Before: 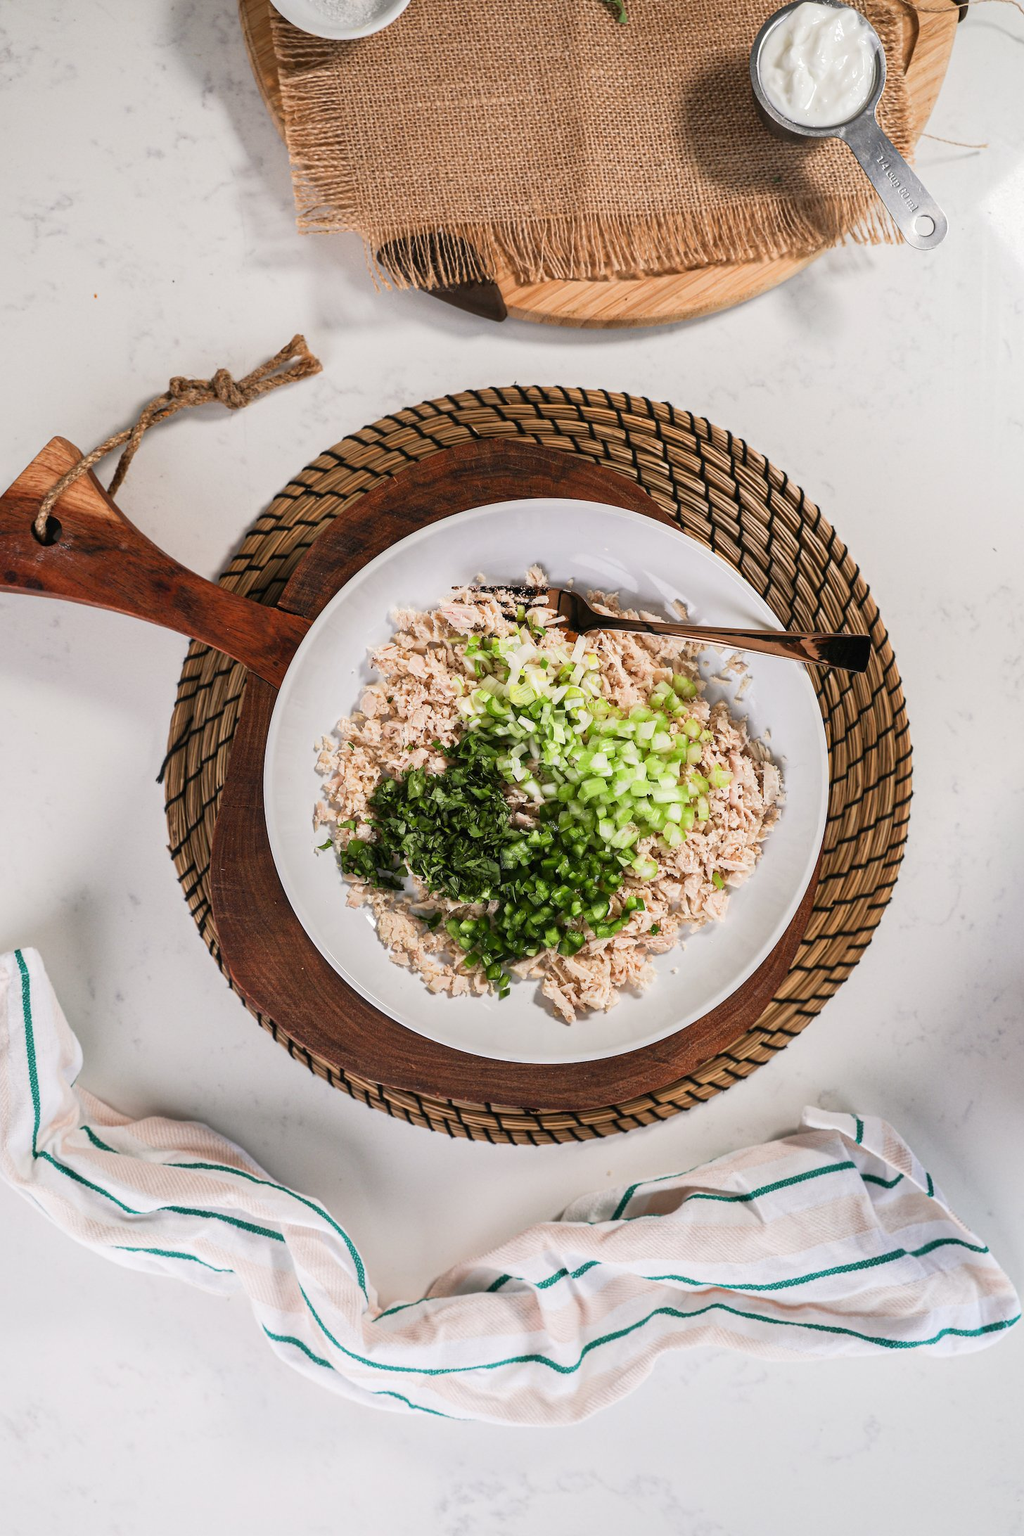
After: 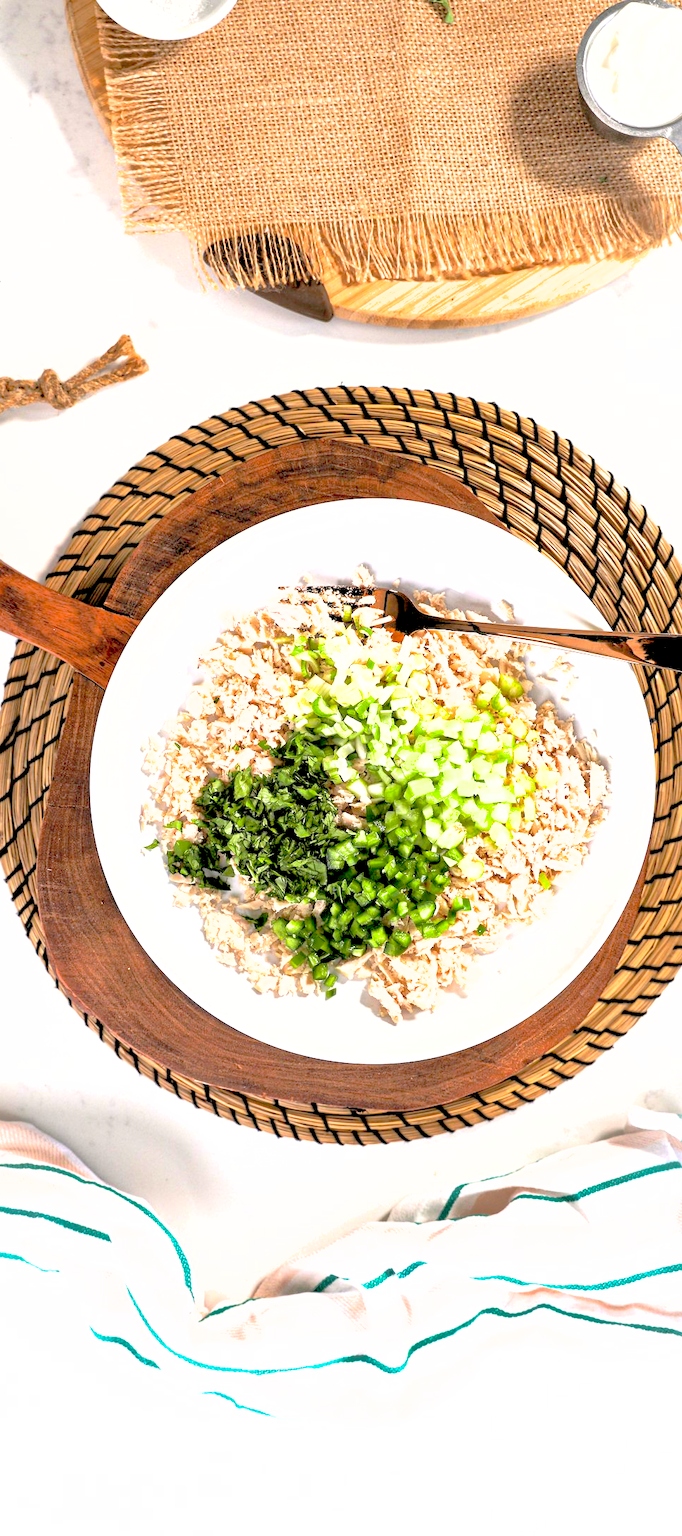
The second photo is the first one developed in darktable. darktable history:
contrast brightness saturation: brightness 0.136
exposure: black level correction 0.011, exposure 1.087 EV, compensate highlight preservation false
crop: left 17.007%, right 16.337%
tone curve: curves: ch0 [(0, 0) (0.004, 0.001) (0.133, 0.16) (0.325, 0.399) (0.475, 0.588) (0.832, 0.903) (1, 1)], color space Lab, independent channels, preserve colors none
tone equalizer: edges refinement/feathering 500, mask exposure compensation -1.57 EV, preserve details no
shadows and highlights: on, module defaults
